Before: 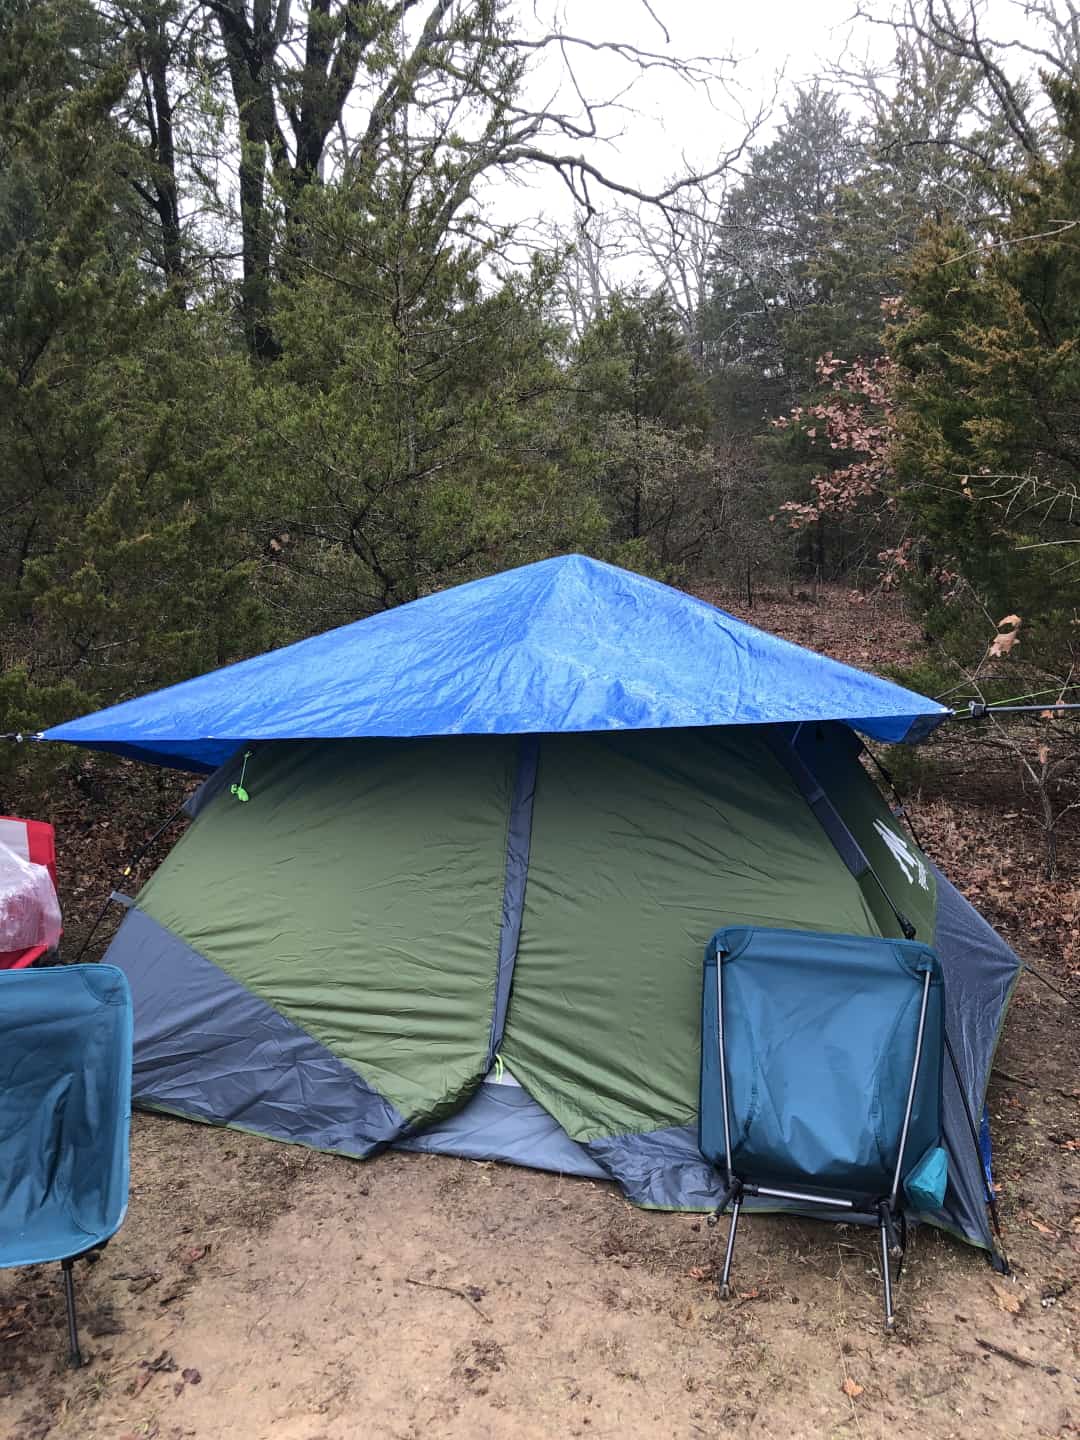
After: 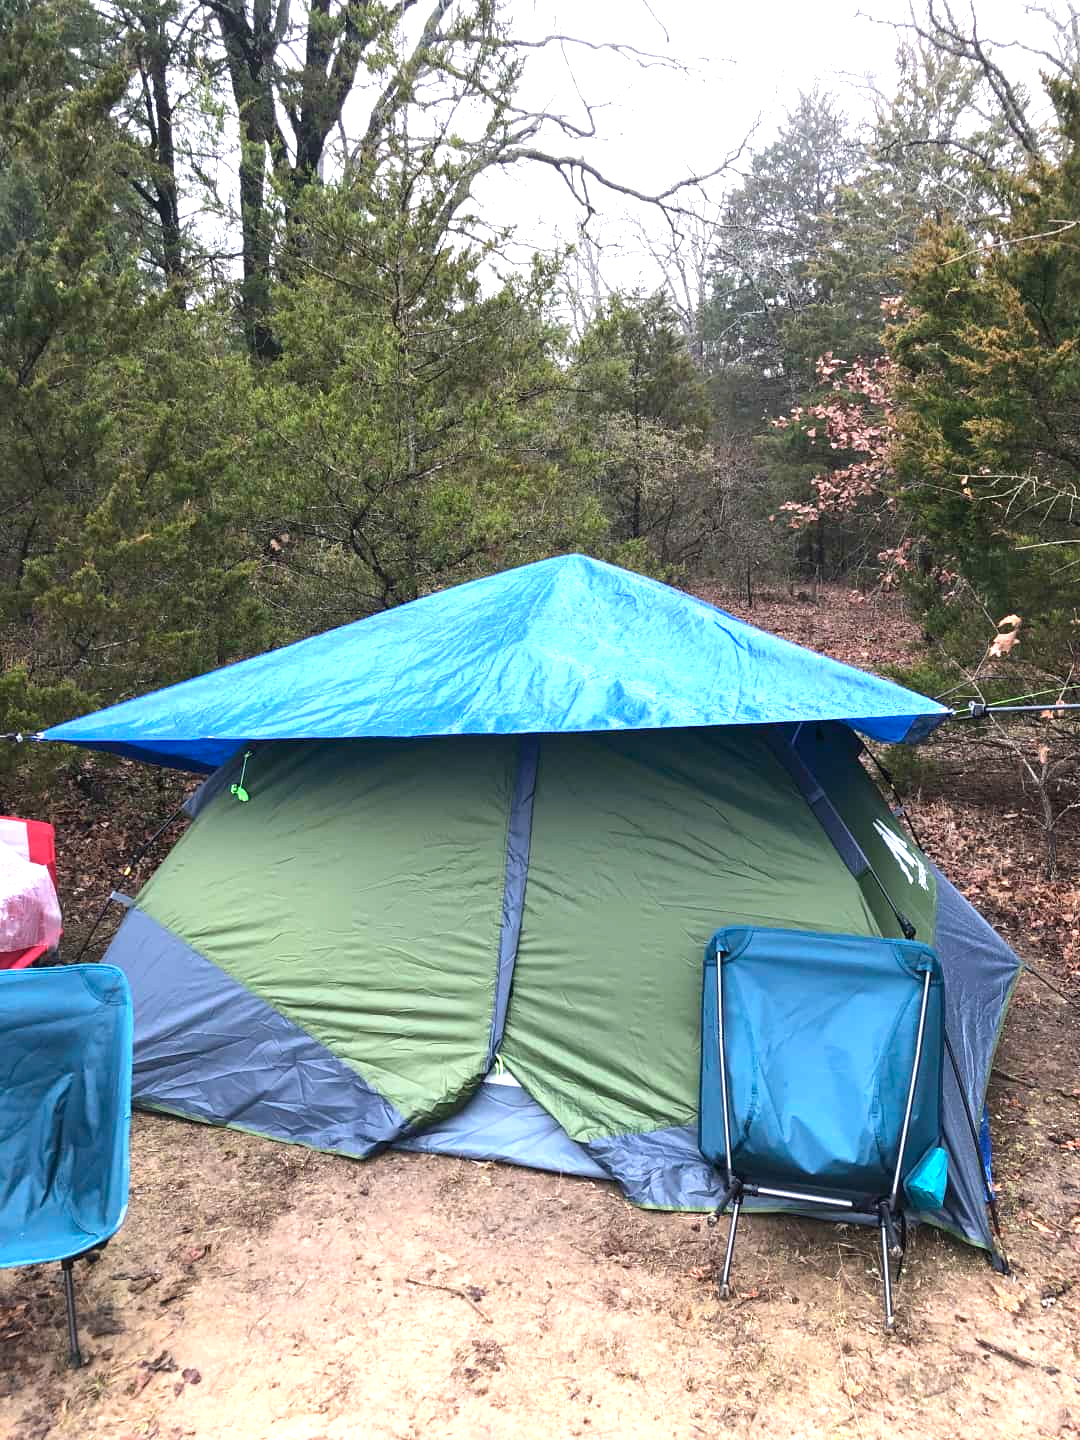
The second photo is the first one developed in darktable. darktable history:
exposure: black level correction 0, exposure 1 EV, compensate exposure bias true, compensate highlight preservation false
color zones: curves: ch1 [(0.077, 0.436) (0.25, 0.5) (0.75, 0.5)]
